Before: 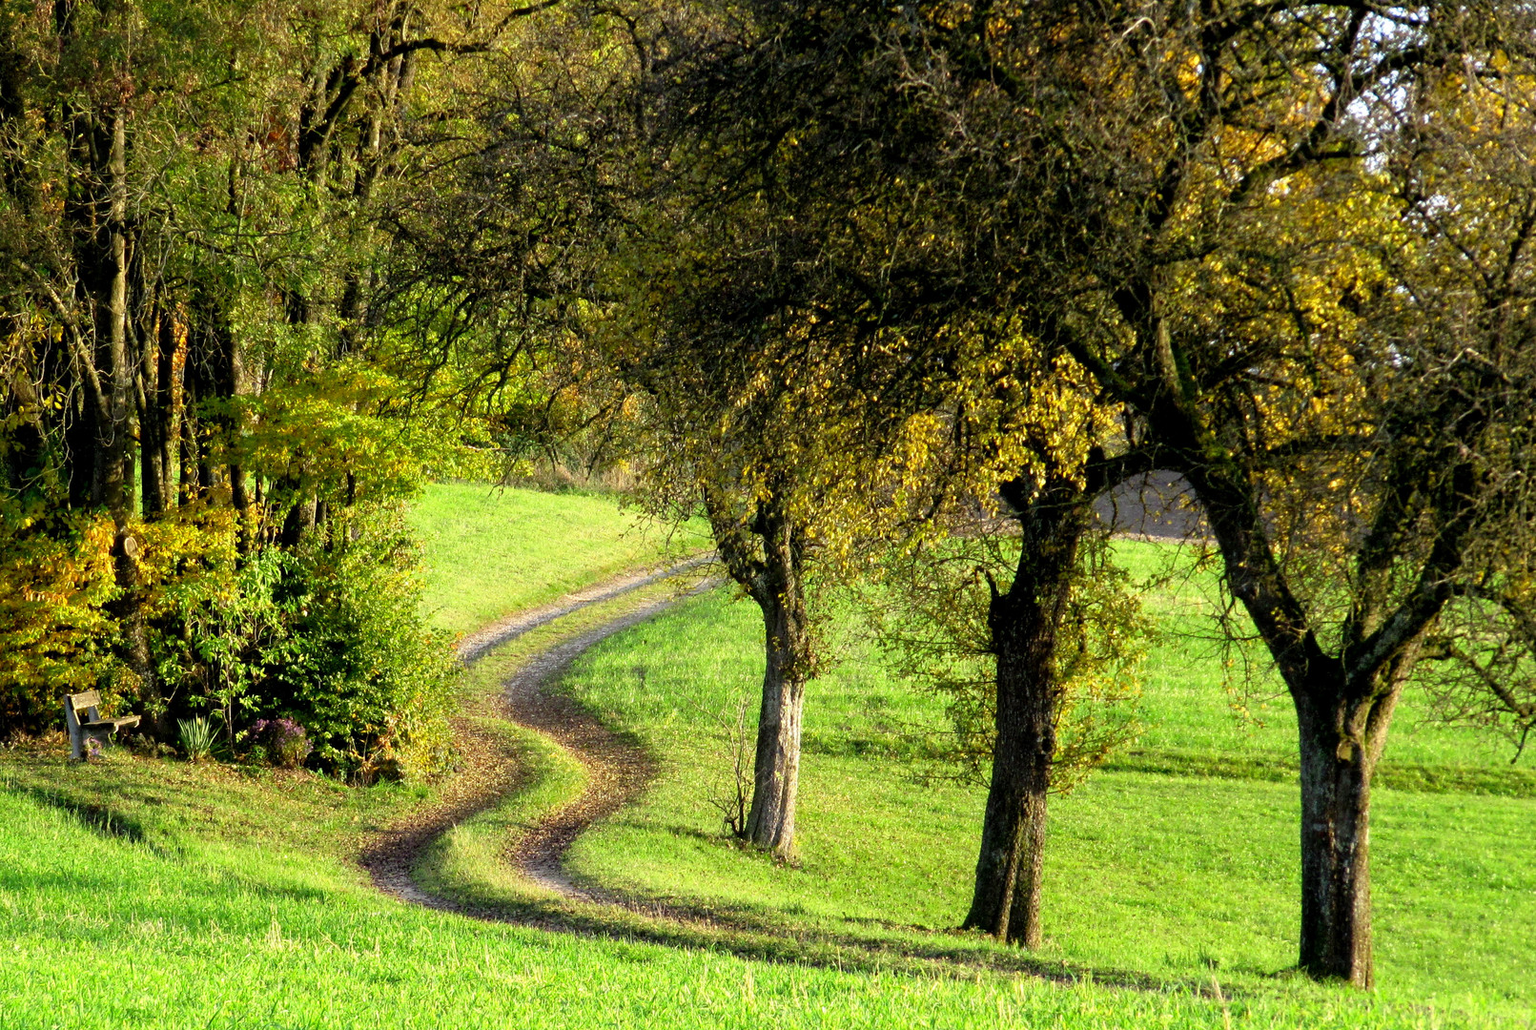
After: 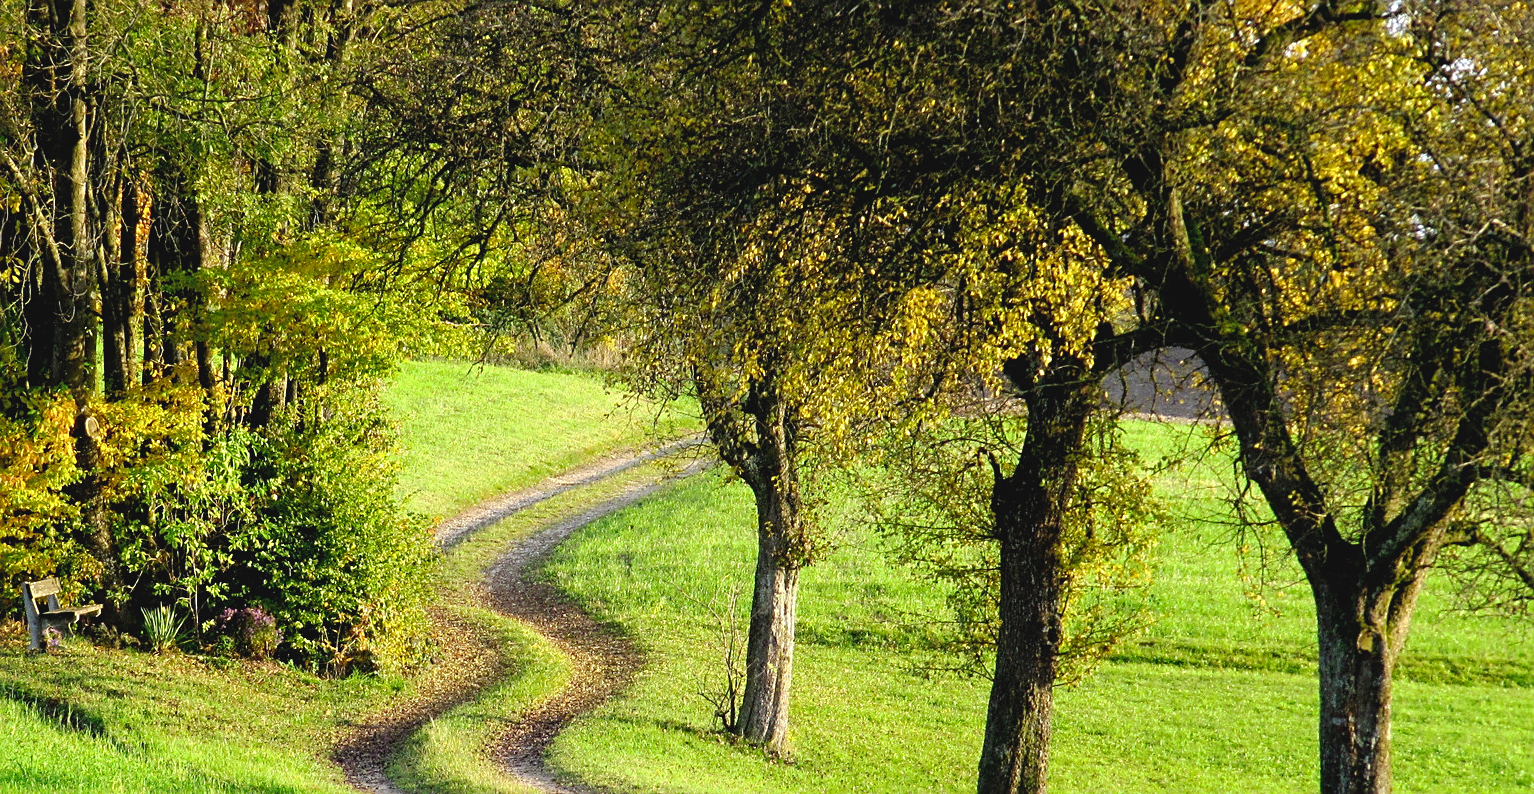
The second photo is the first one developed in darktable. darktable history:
crop and rotate: left 2.803%, top 13.601%, right 1.956%, bottom 12.815%
color balance rgb: power › hue 71.32°, global offset › luminance 0.481%, perceptual saturation grading › global saturation 0.463%, global vibrance 20%
base curve: curves: ch0 [(0, 0) (0.262, 0.32) (0.722, 0.705) (1, 1)], preserve colors none
sharpen: on, module defaults
